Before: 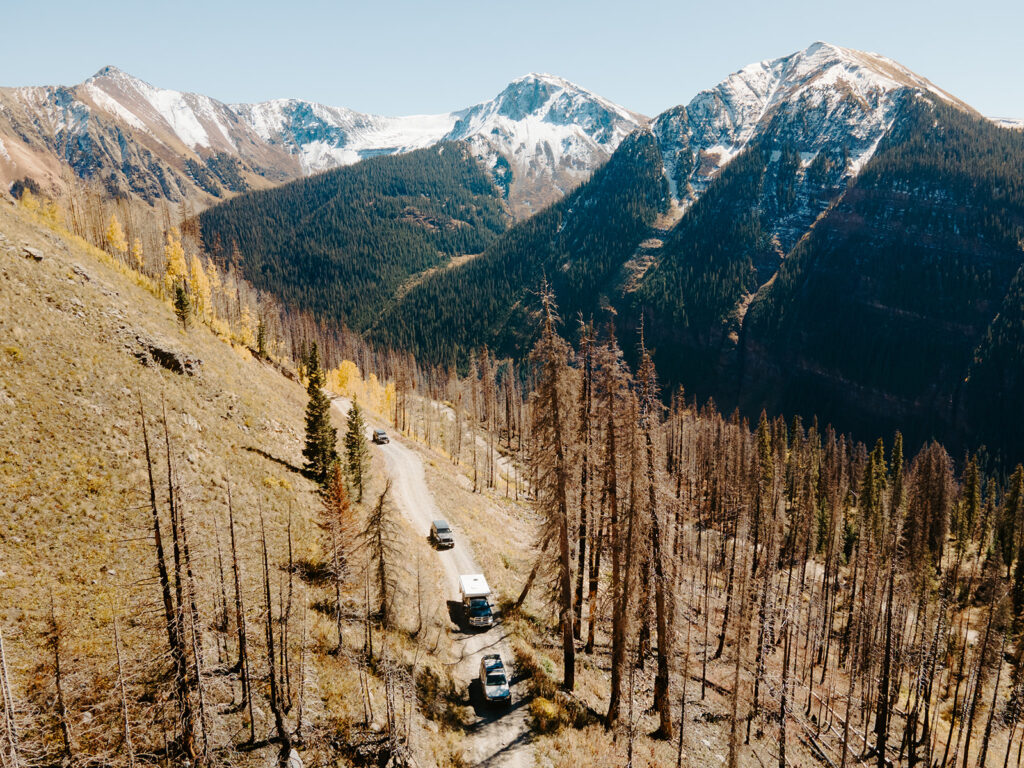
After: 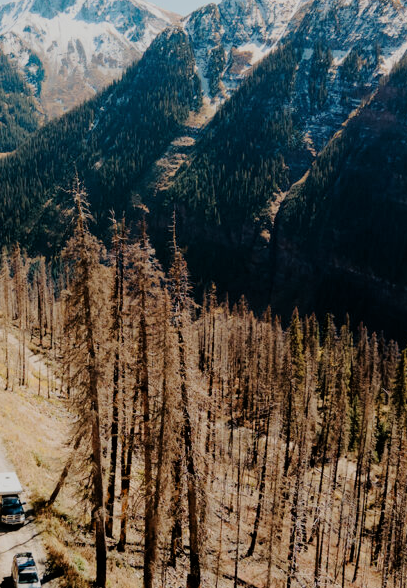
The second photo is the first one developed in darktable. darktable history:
crop: left 45.721%, top 13.393%, right 14.118%, bottom 10.01%
tone equalizer: on, module defaults
filmic rgb: black relative exposure -7.48 EV, white relative exposure 4.83 EV, hardness 3.4, color science v6 (2022)
